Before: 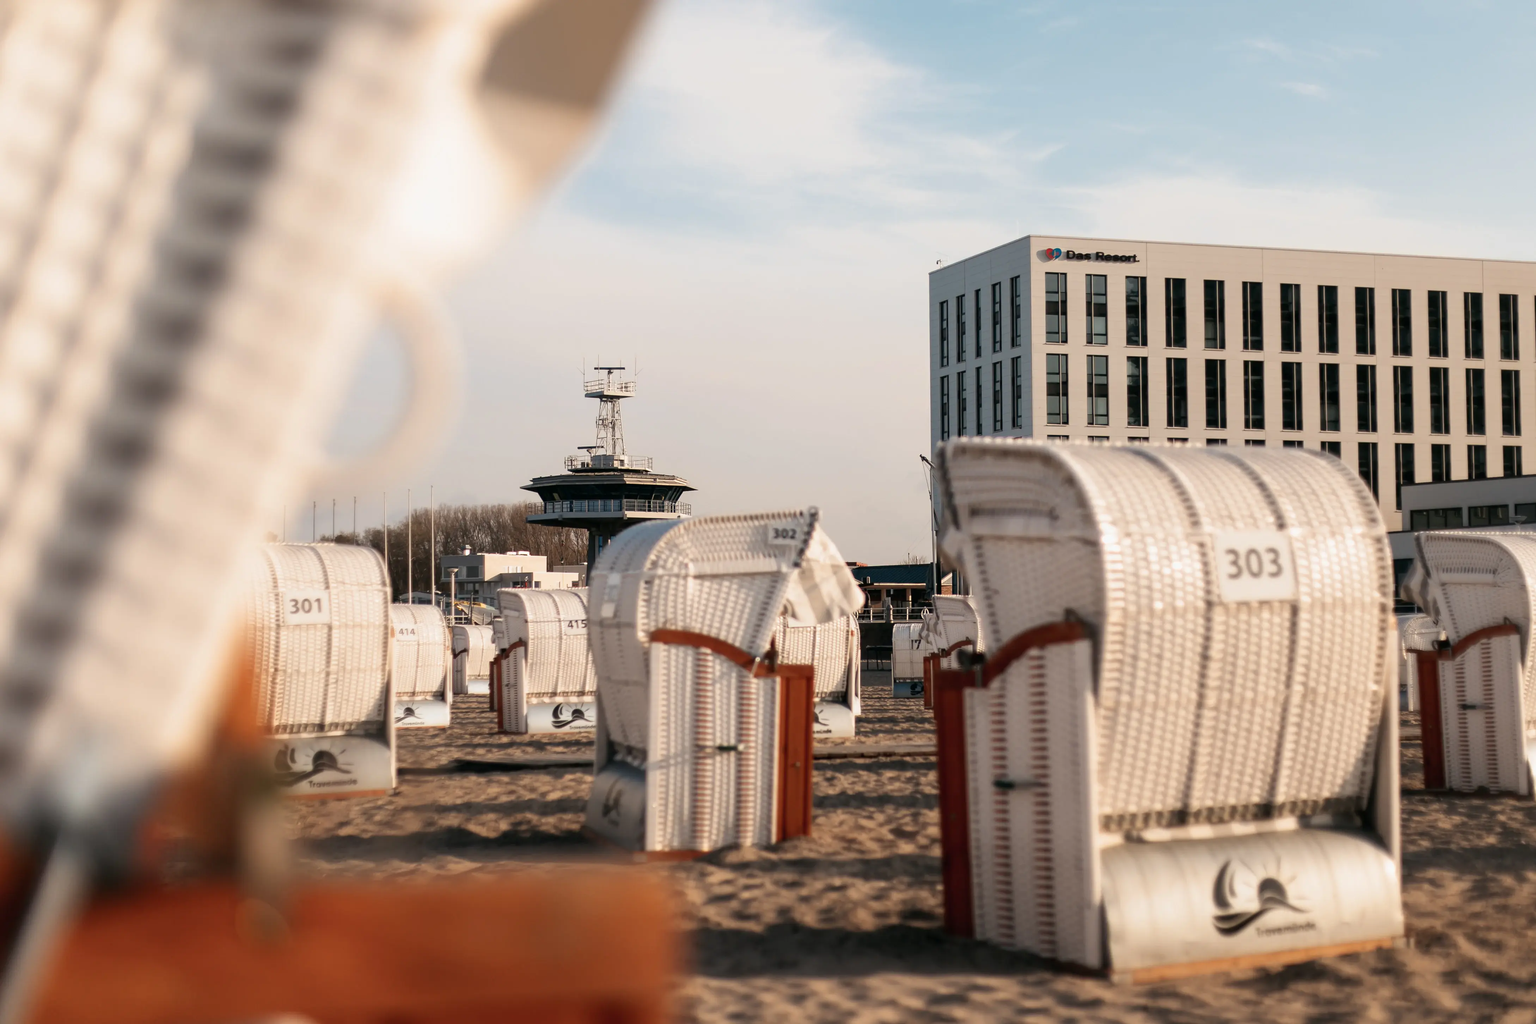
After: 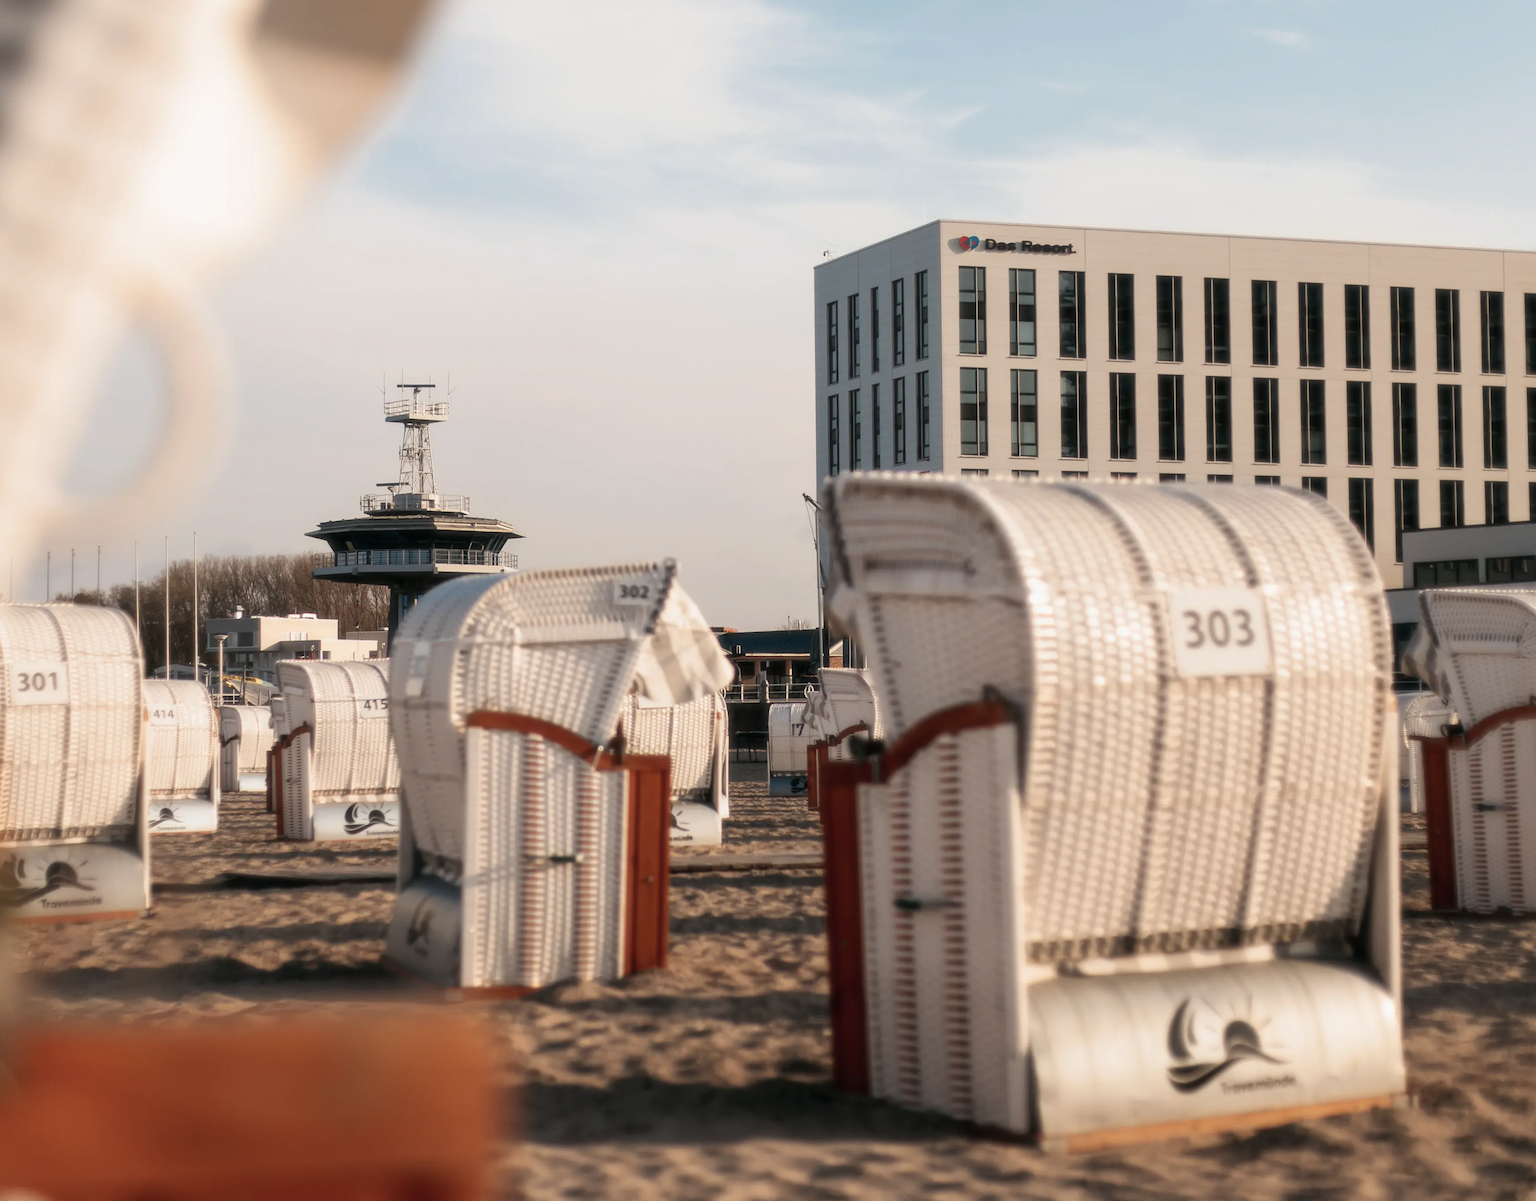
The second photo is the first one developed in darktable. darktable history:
soften: size 10%, saturation 50%, brightness 0.2 EV, mix 10%
crop and rotate: left 17.959%, top 5.771%, right 1.742%
